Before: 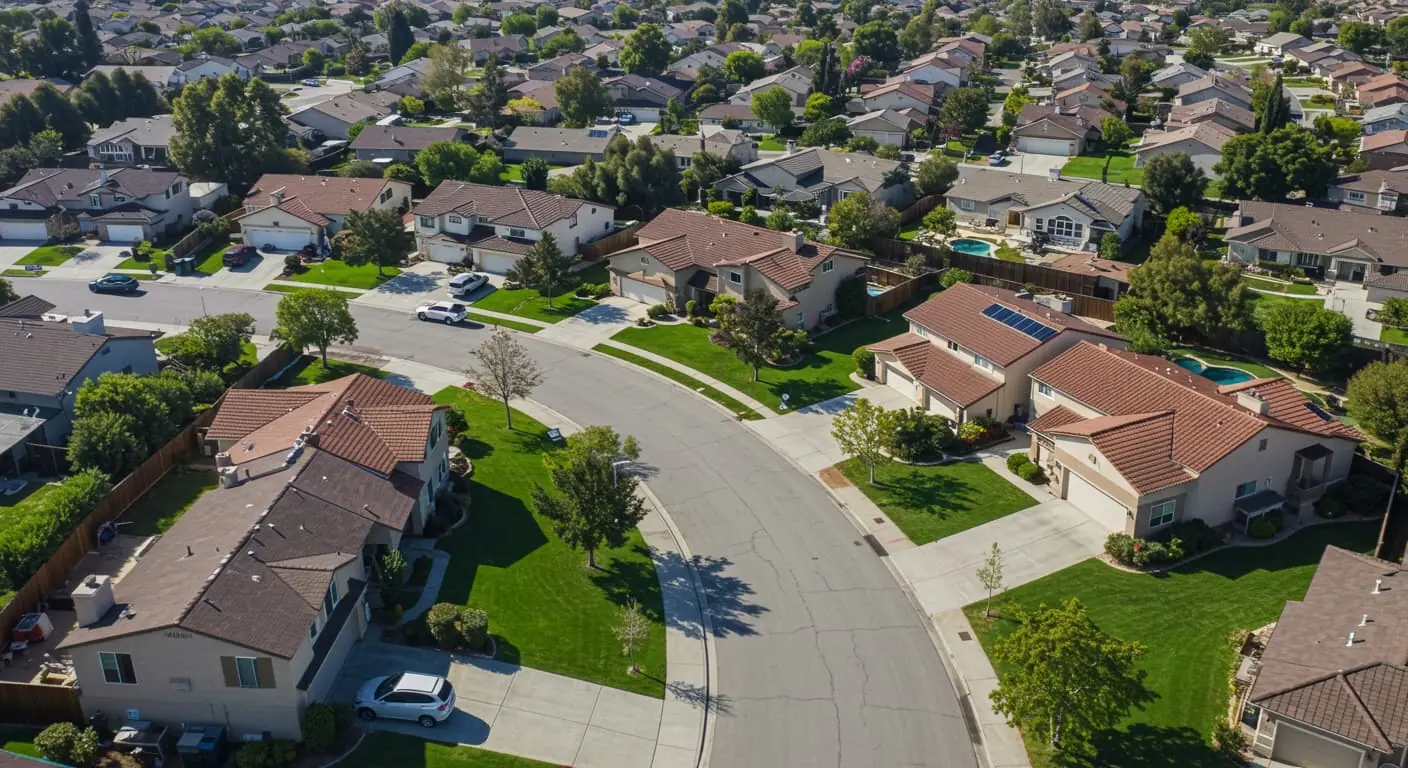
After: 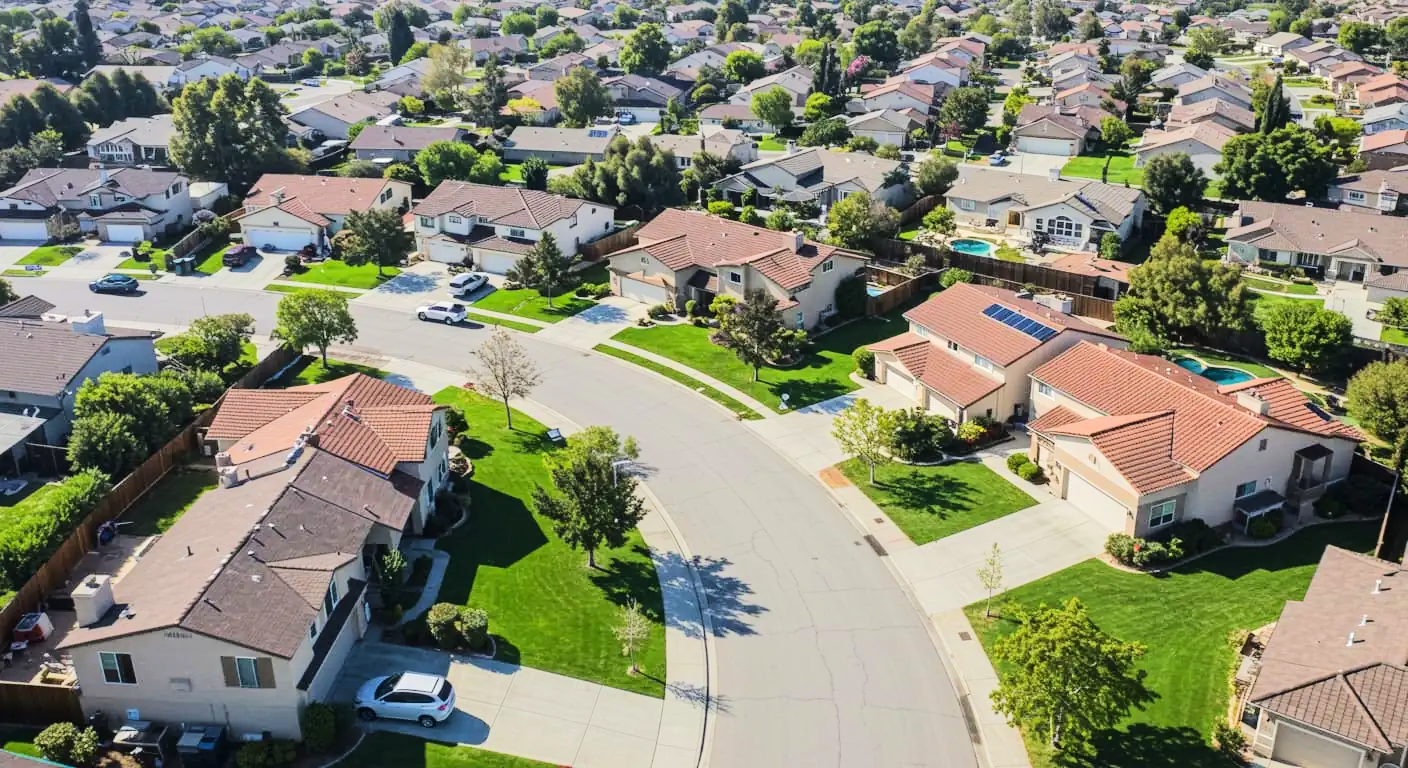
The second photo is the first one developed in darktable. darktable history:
tone equalizer: -7 EV 0.158 EV, -6 EV 0.619 EV, -5 EV 1.15 EV, -4 EV 1.35 EV, -3 EV 1.16 EV, -2 EV 0.6 EV, -1 EV 0.157 EV, edges refinement/feathering 500, mask exposure compensation -1.57 EV, preserve details no
